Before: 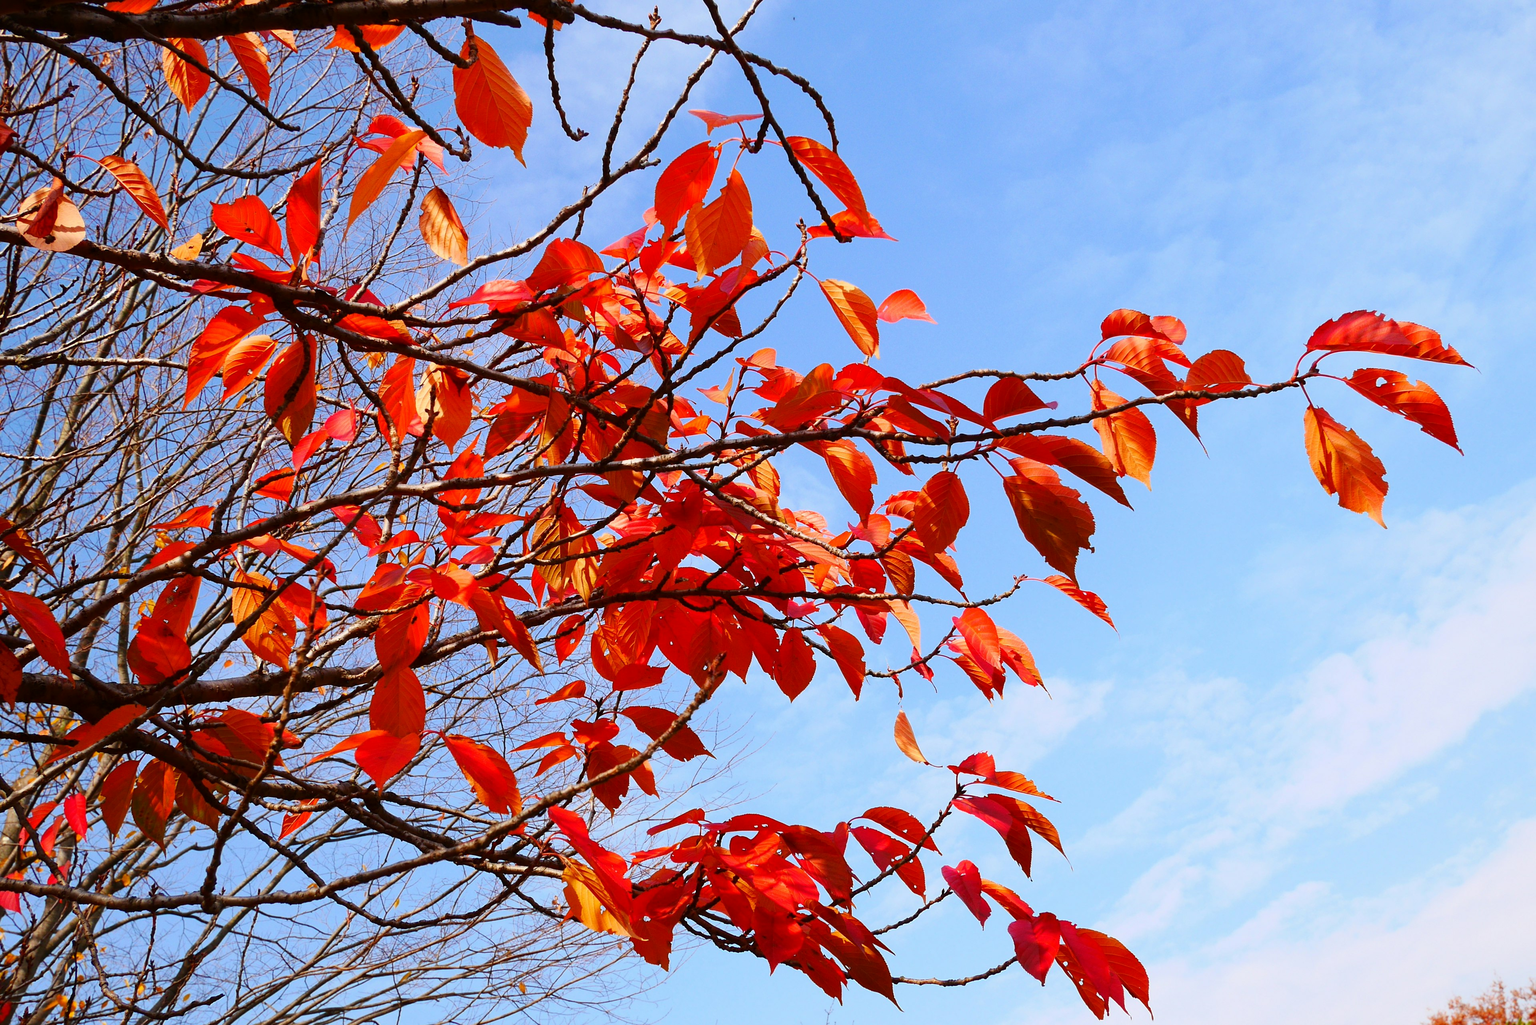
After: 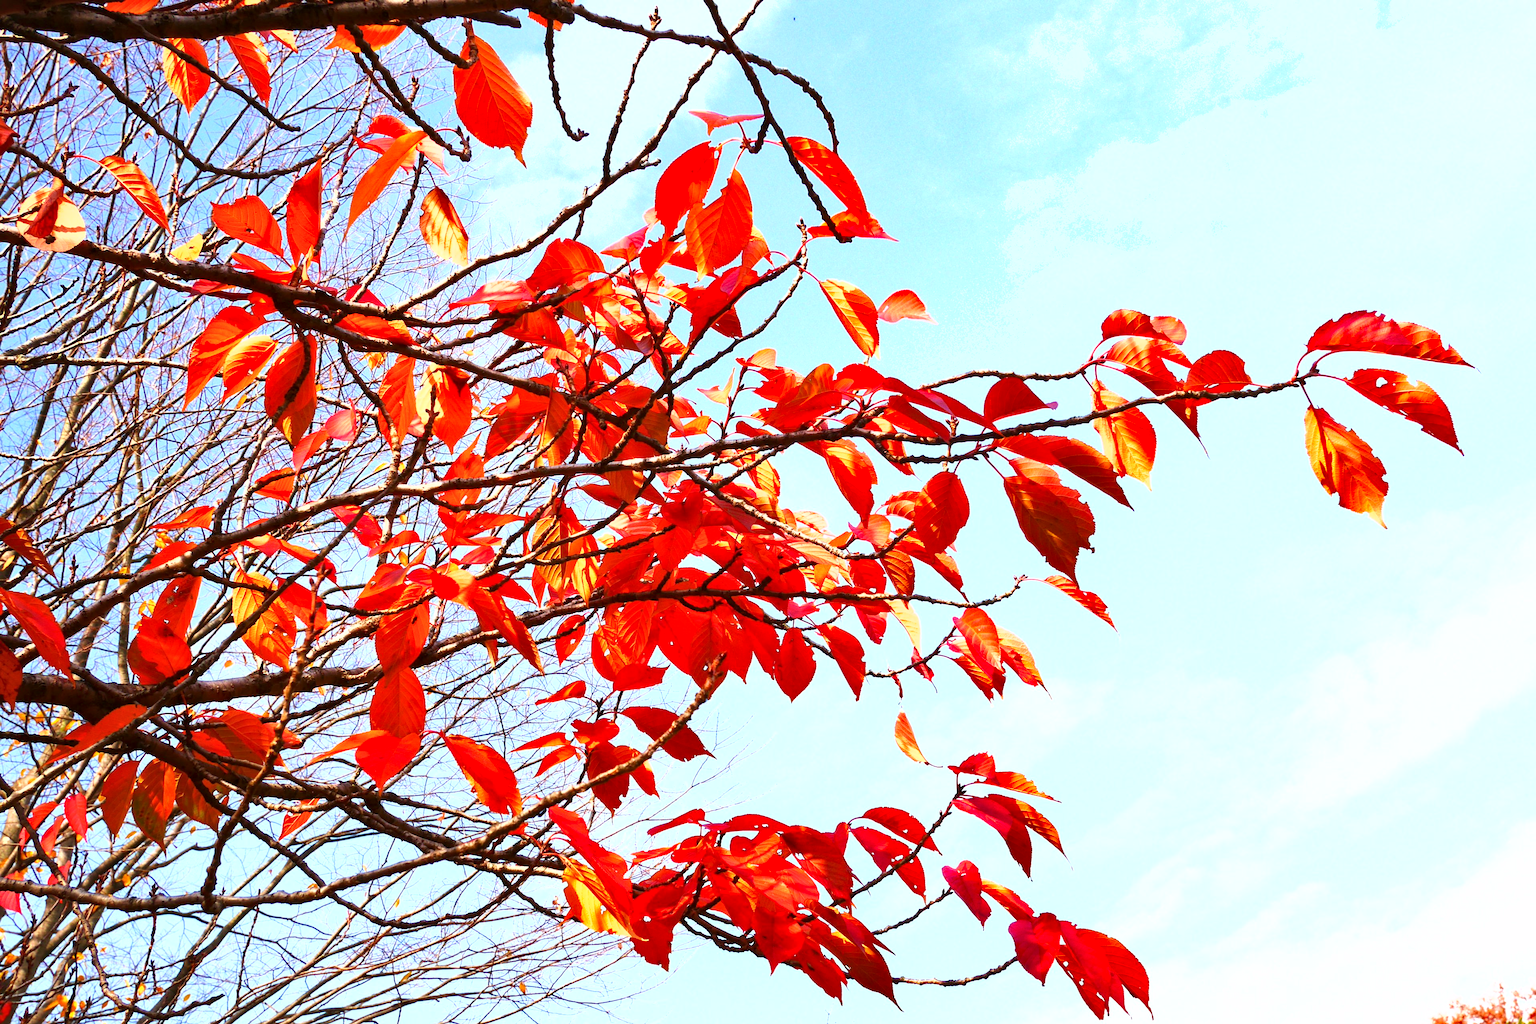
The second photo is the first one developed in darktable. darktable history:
exposure: exposure 1.073 EV, compensate highlight preservation false
shadows and highlights: shadows 35.05, highlights -34.82, soften with gaussian
velvia: strength 28.45%
local contrast: mode bilateral grid, contrast 9, coarseness 25, detail 115%, midtone range 0.2
